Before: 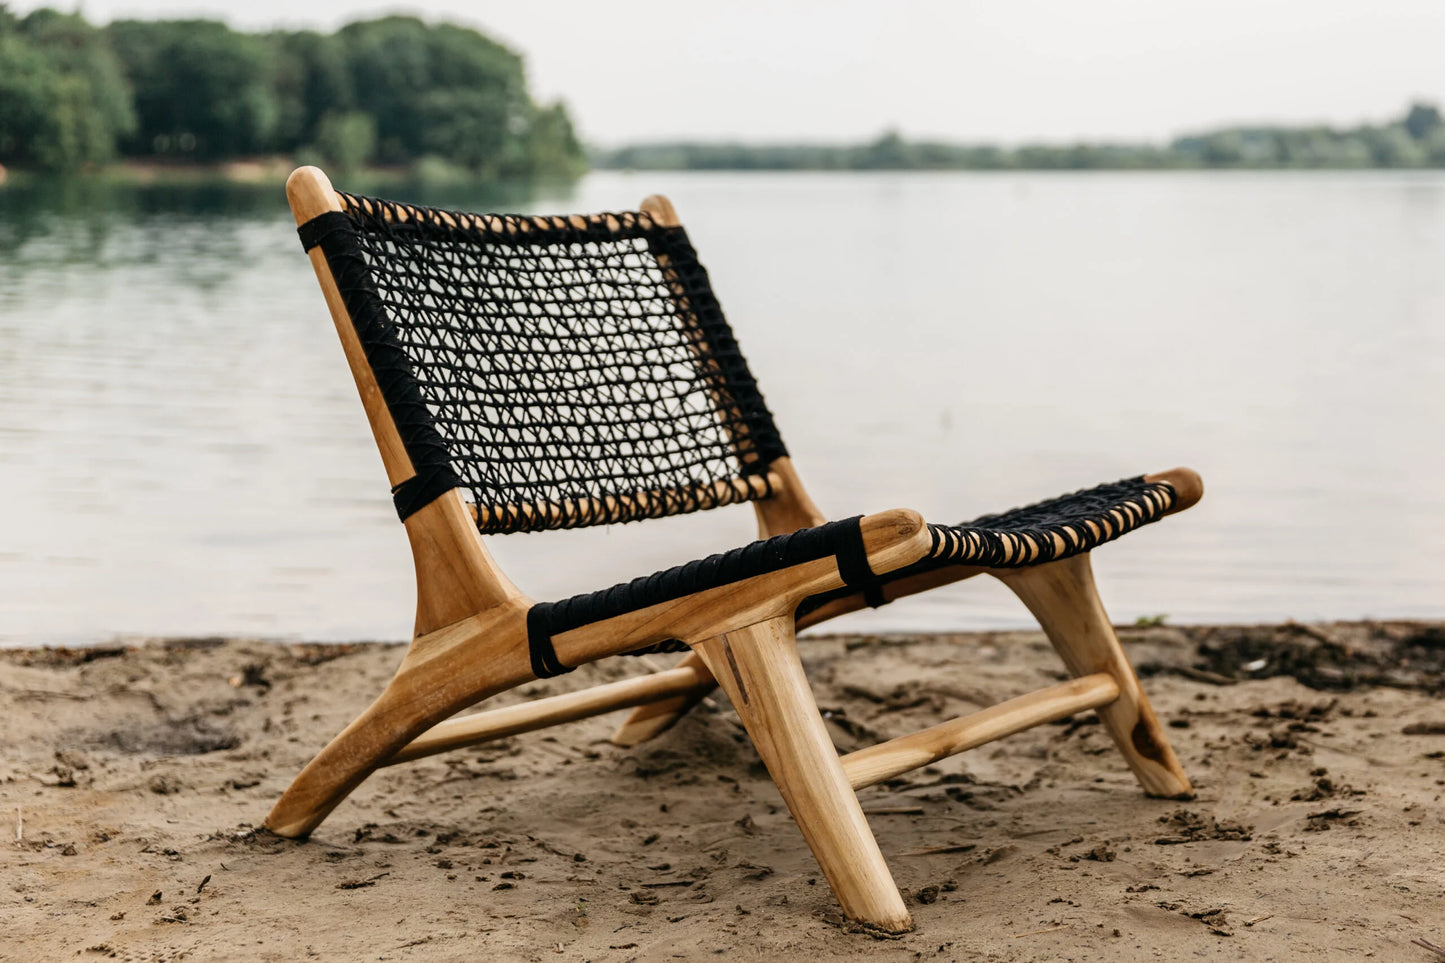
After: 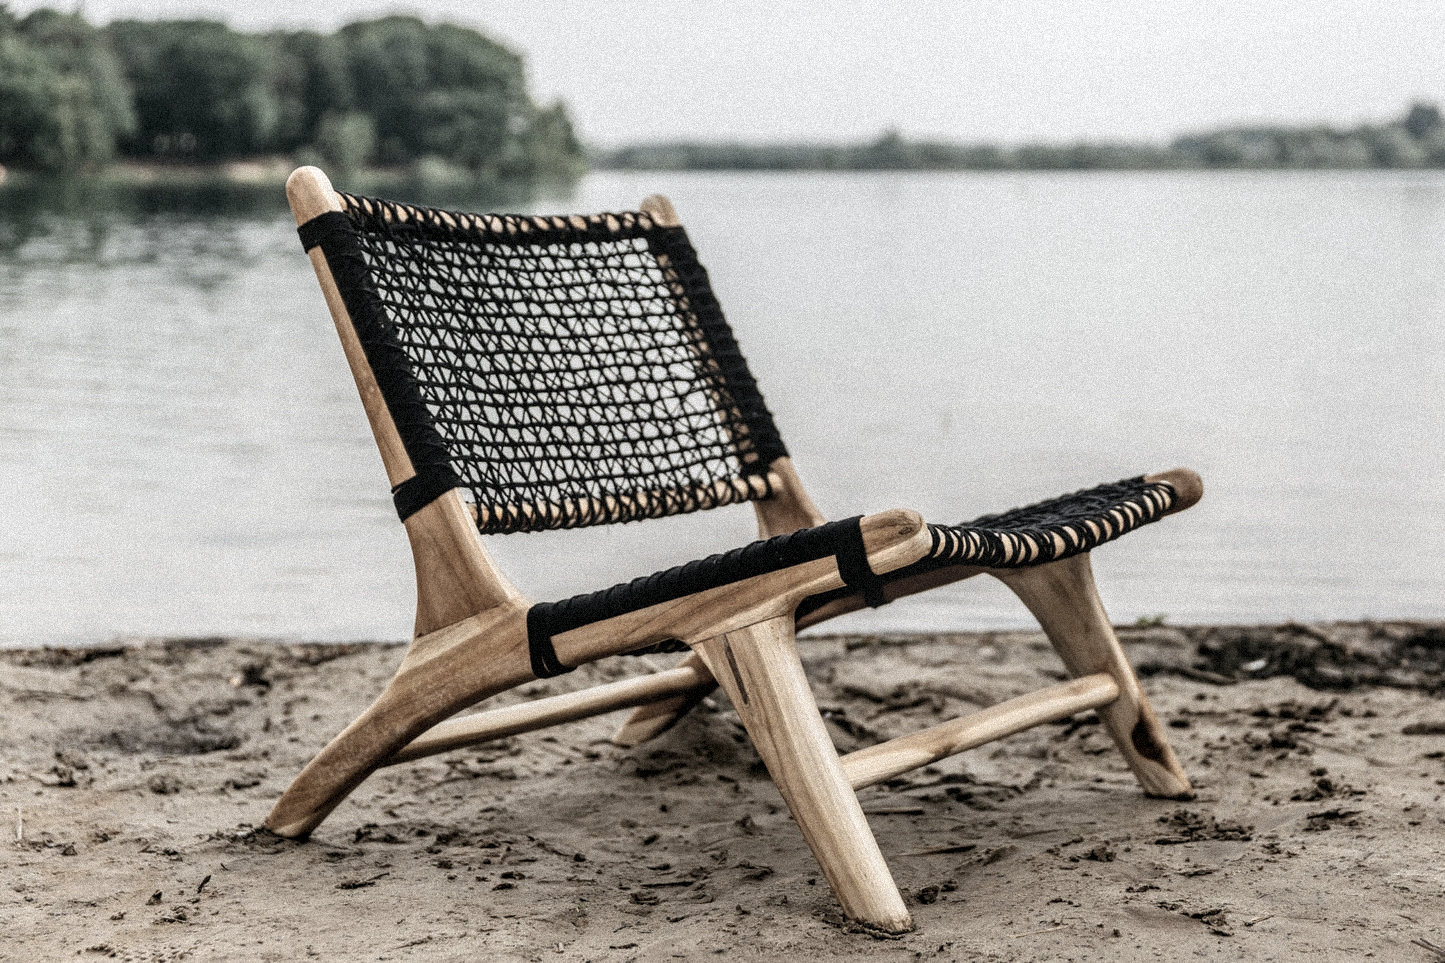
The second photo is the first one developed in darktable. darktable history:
grain: strength 35%, mid-tones bias 0%
white balance: red 0.982, blue 1.018
color zones: curves: ch0 [(0, 0.6) (0.129, 0.585) (0.193, 0.596) (0.429, 0.5) (0.571, 0.5) (0.714, 0.5) (0.857, 0.5) (1, 0.6)]; ch1 [(0, 0.453) (0.112, 0.245) (0.213, 0.252) (0.429, 0.233) (0.571, 0.231) (0.683, 0.242) (0.857, 0.296) (1, 0.453)]
local contrast: on, module defaults
